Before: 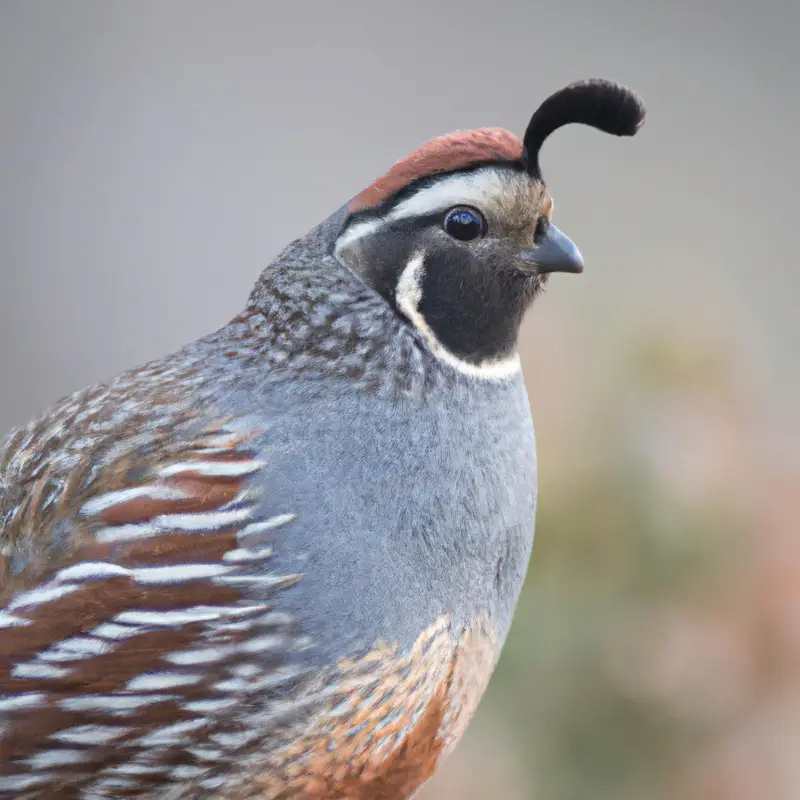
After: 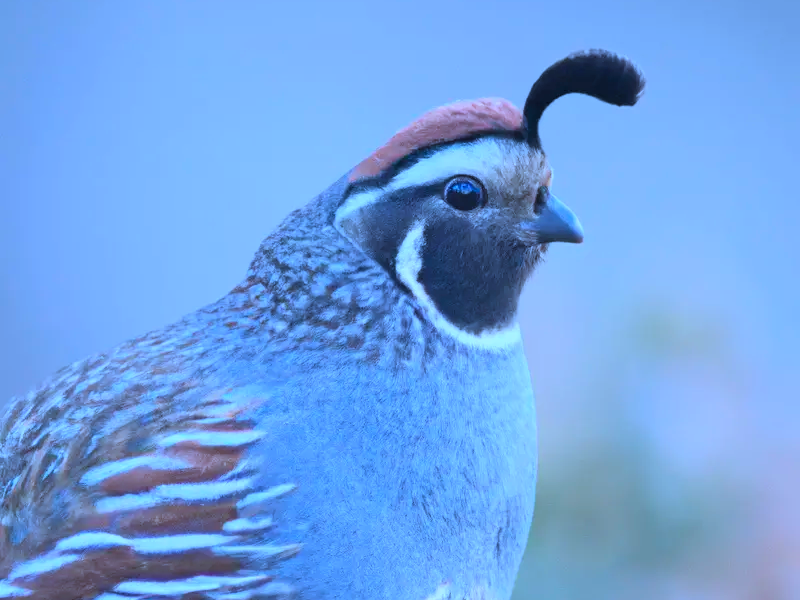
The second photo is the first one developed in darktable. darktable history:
crop: top 3.799%, bottom 21.142%
exposure: exposure 0.202 EV, compensate exposure bias true, compensate highlight preservation false
tone equalizer: -8 EV -0.002 EV, -7 EV 0.004 EV, -6 EV -0.04 EV, -5 EV 0.02 EV, -4 EV -0.018 EV, -3 EV 0.006 EV, -2 EV -0.08 EV, -1 EV -0.305 EV, +0 EV -0.588 EV, edges refinement/feathering 500, mask exposure compensation -1.57 EV, preserve details no
color calibration: illuminant as shot in camera, x 0.439, y 0.413, temperature 2870.16 K
